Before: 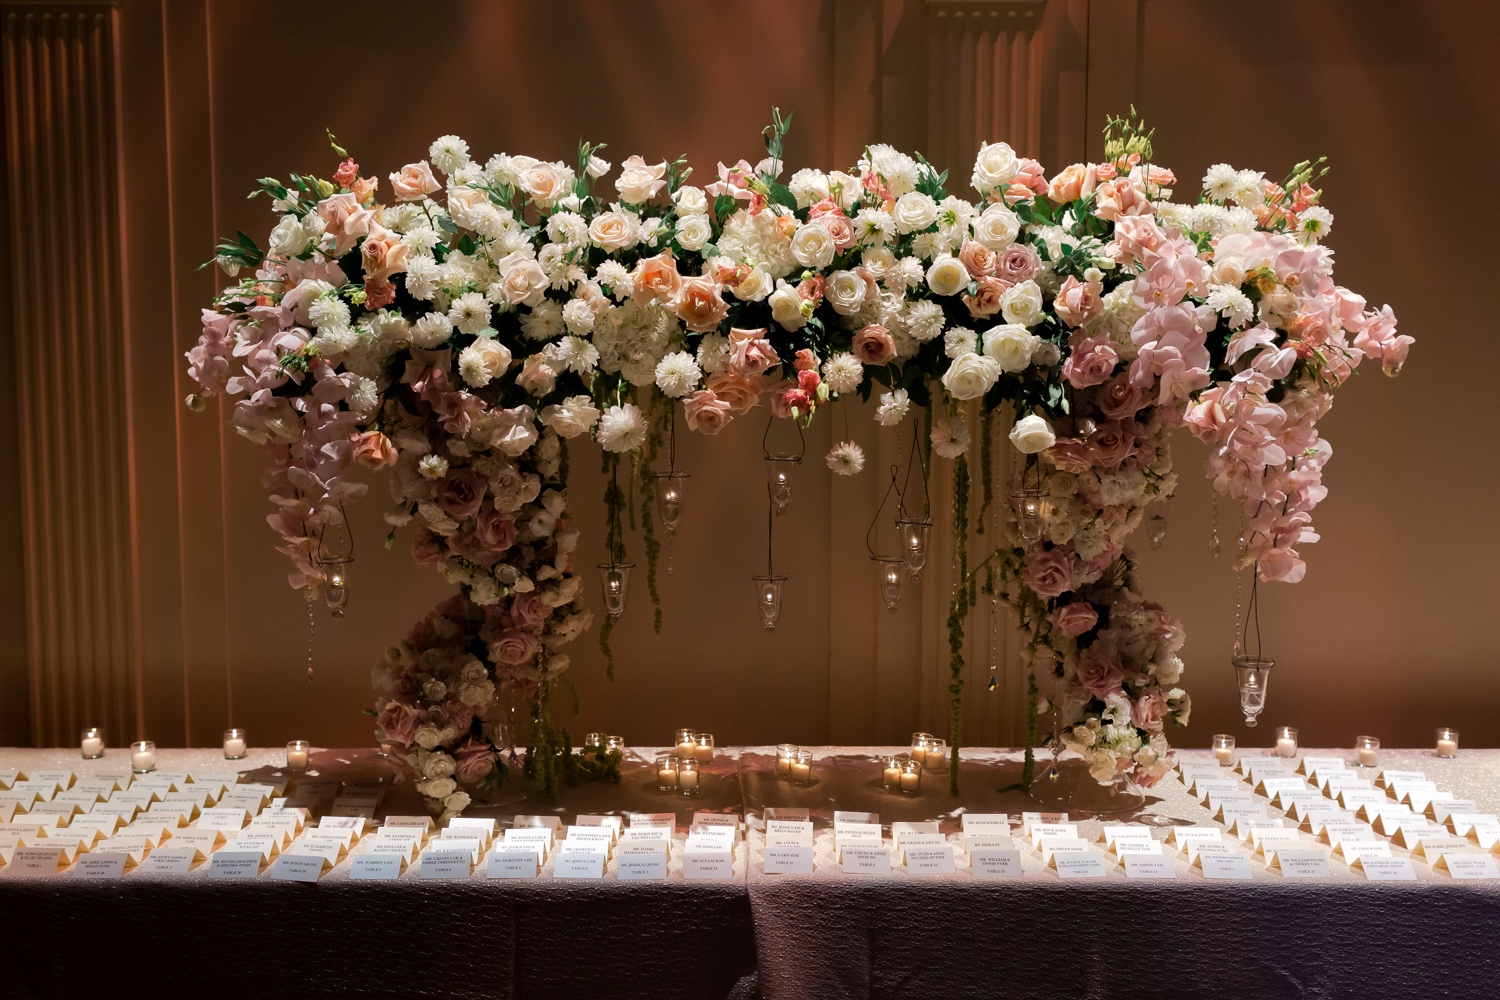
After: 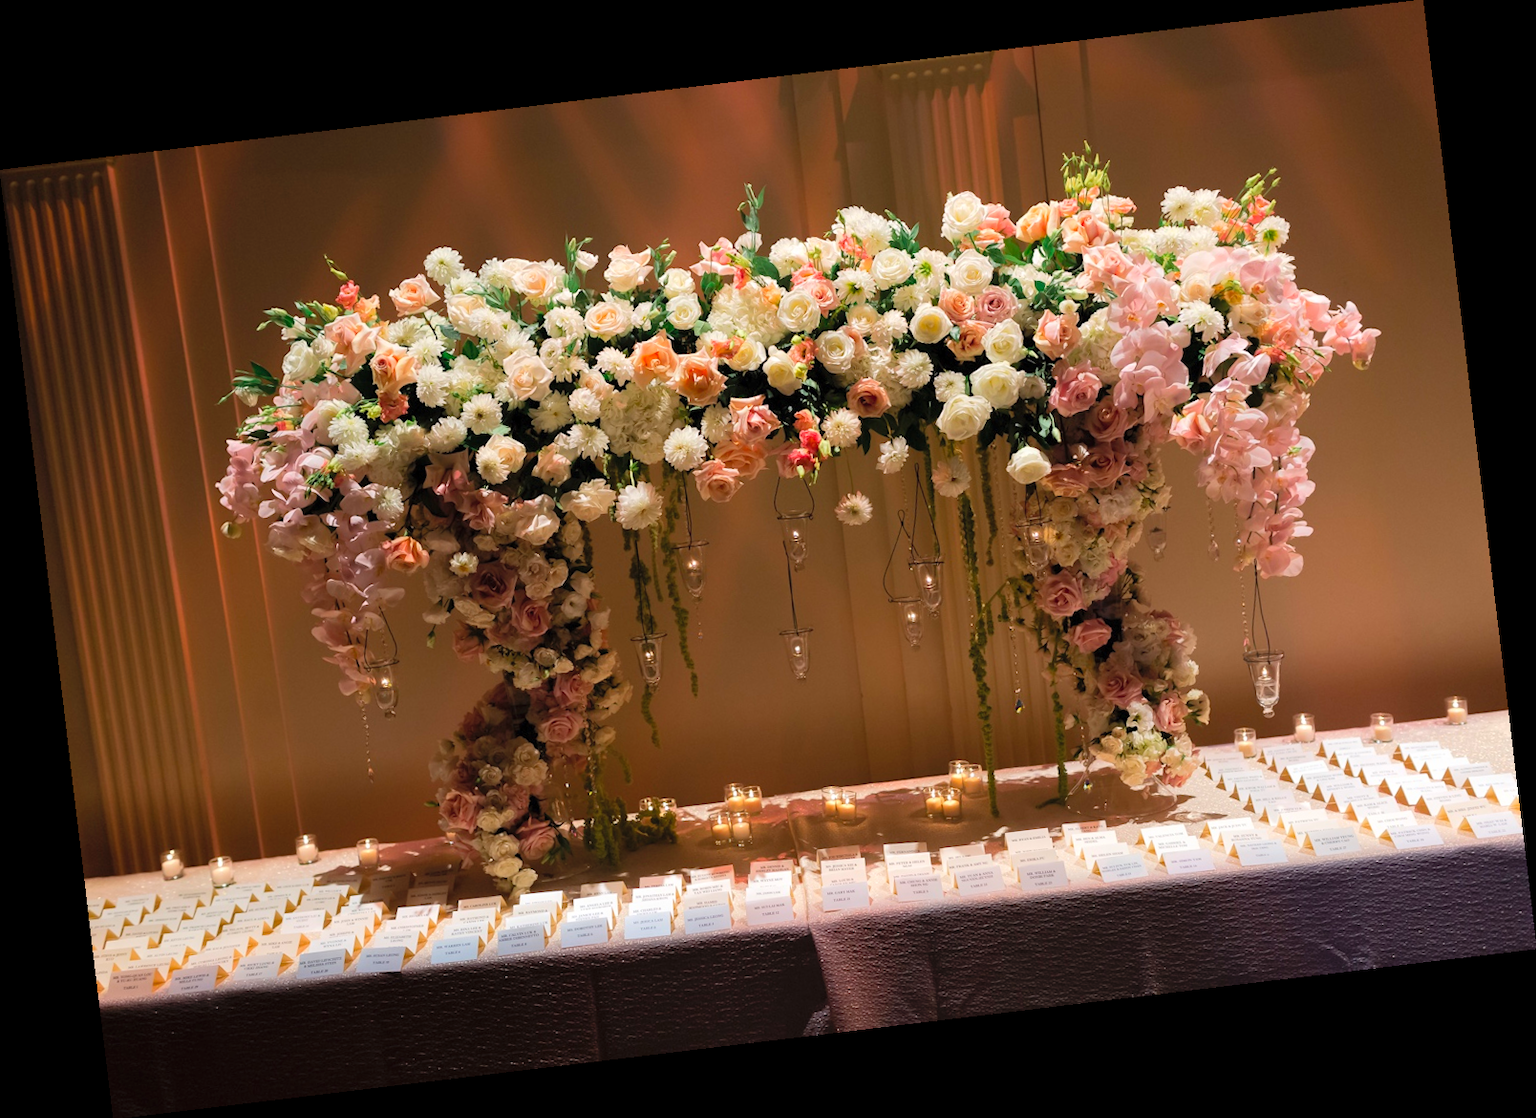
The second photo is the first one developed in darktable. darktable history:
rotate and perspective: rotation -6.83°, automatic cropping off
contrast brightness saturation: contrast 0.07, brightness 0.18, saturation 0.4
